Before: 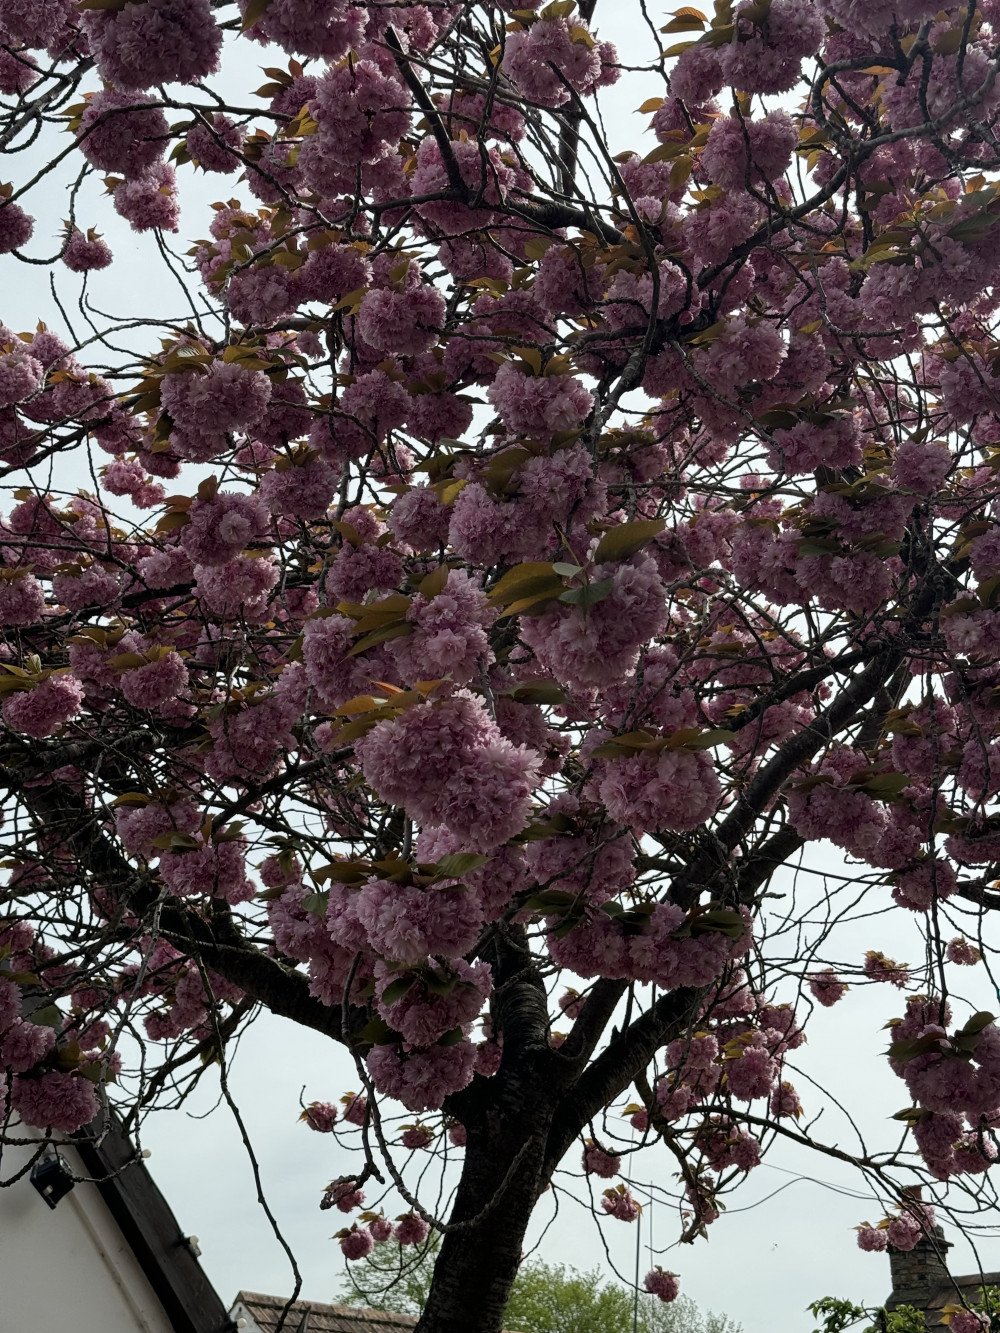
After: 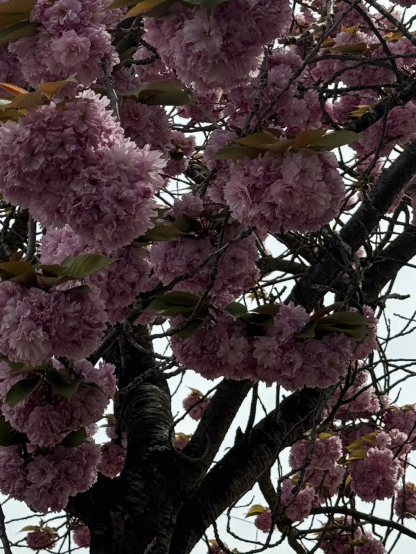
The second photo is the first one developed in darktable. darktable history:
crop: left 37.687%, top 45.011%, right 20.659%, bottom 13.391%
